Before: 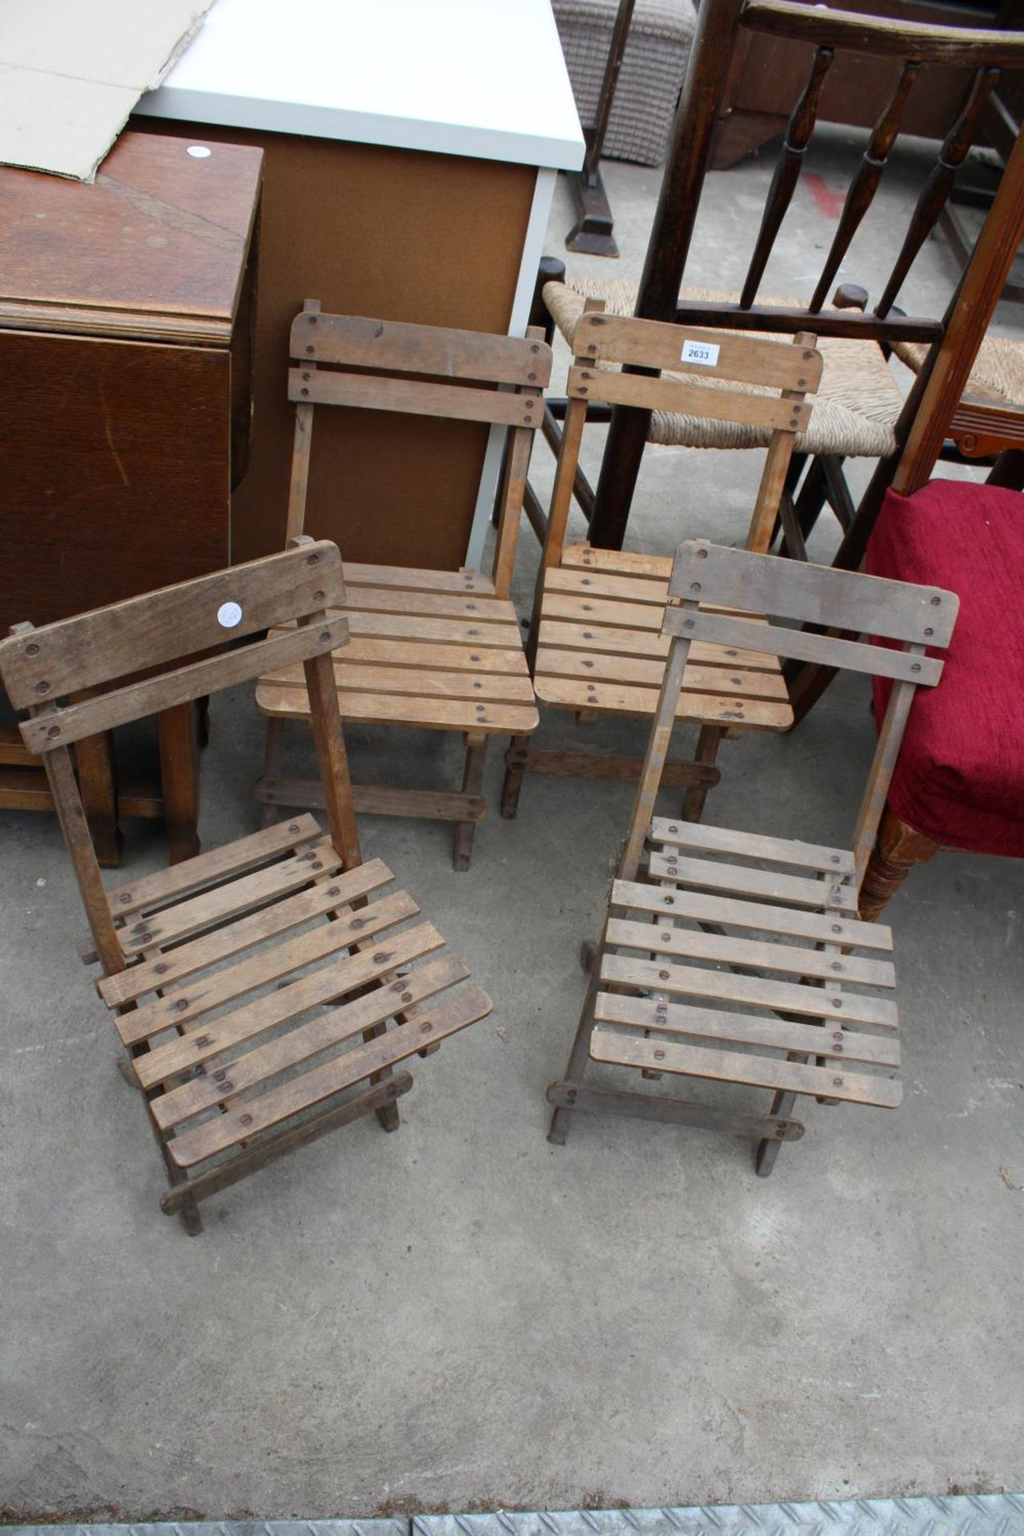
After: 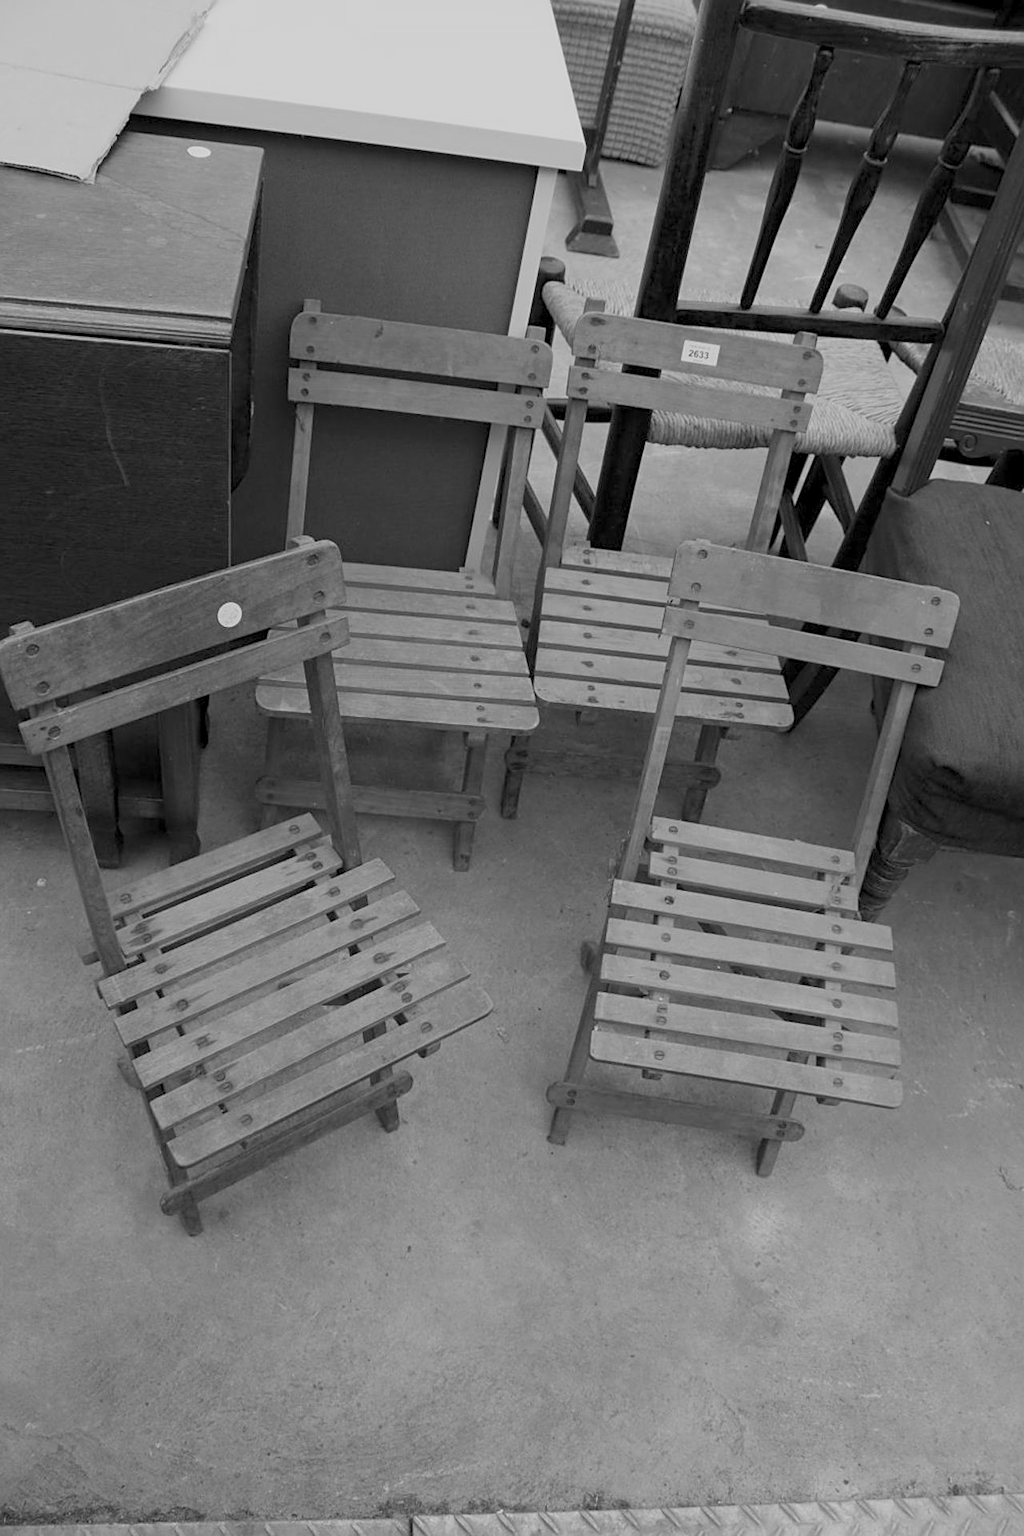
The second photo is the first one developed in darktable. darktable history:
sharpen: on, module defaults
color calibration: output gray [0.267, 0.423, 0.261, 0], illuminant as shot in camera, x 0.379, y 0.396, temperature 4145.72 K
color balance rgb: global offset › luminance -0.247%, linear chroma grading › shadows 18.915%, linear chroma grading › highlights 3.022%, linear chroma grading › mid-tones 9.891%, perceptual saturation grading › global saturation 12.872%, global vibrance 23.603%, contrast -25.476%
